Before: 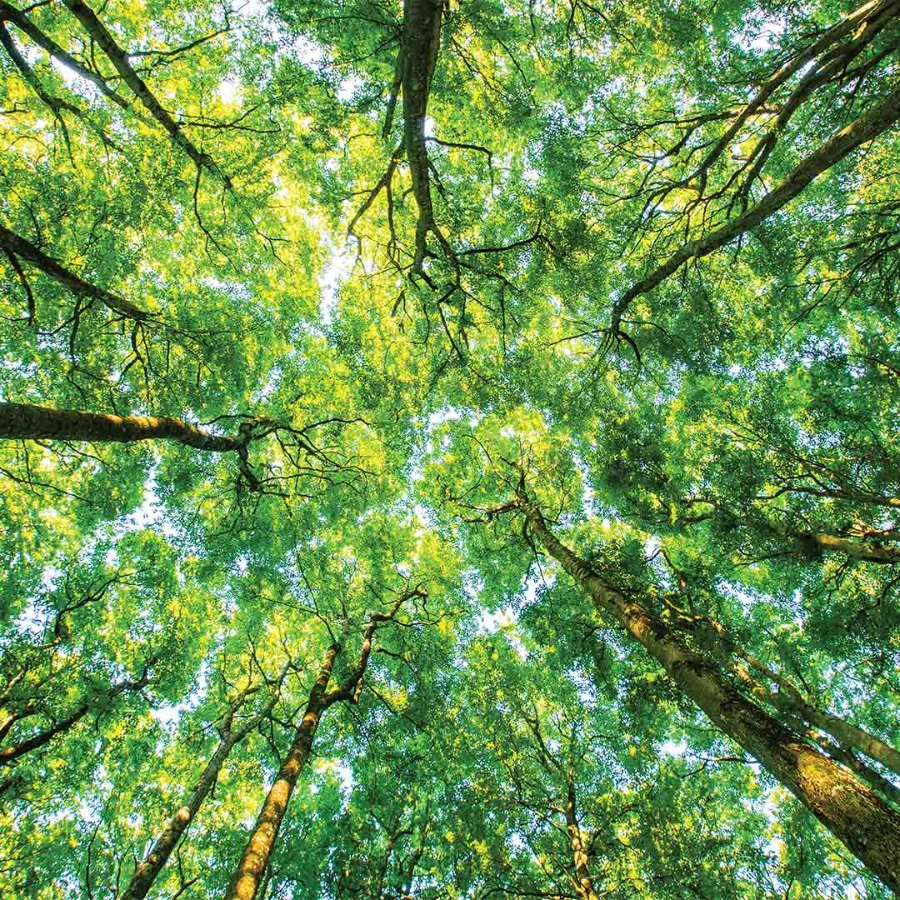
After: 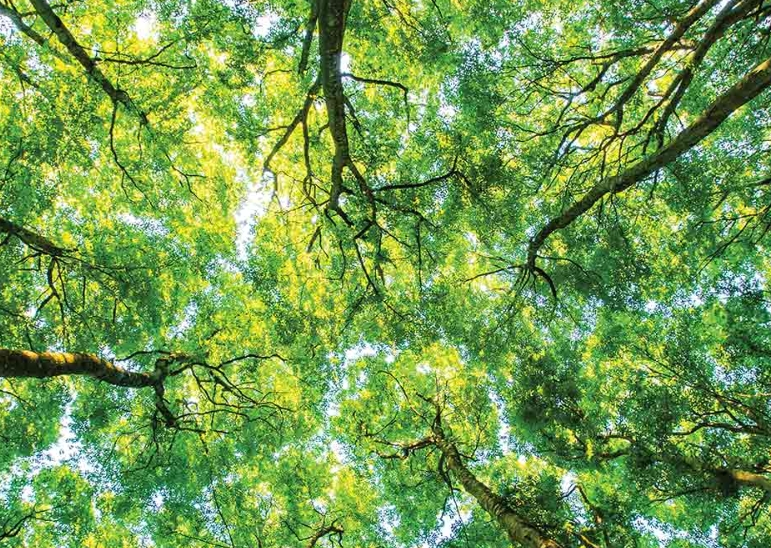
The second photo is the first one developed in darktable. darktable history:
tone equalizer: edges refinement/feathering 500, mask exposure compensation -1.57 EV, preserve details no
crop and rotate: left 9.382%, top 7.2%, right 4.854%, bottom 31.817%
shadows and highlights: shadows 36.8, highlights -27.6, soften with gaussian
